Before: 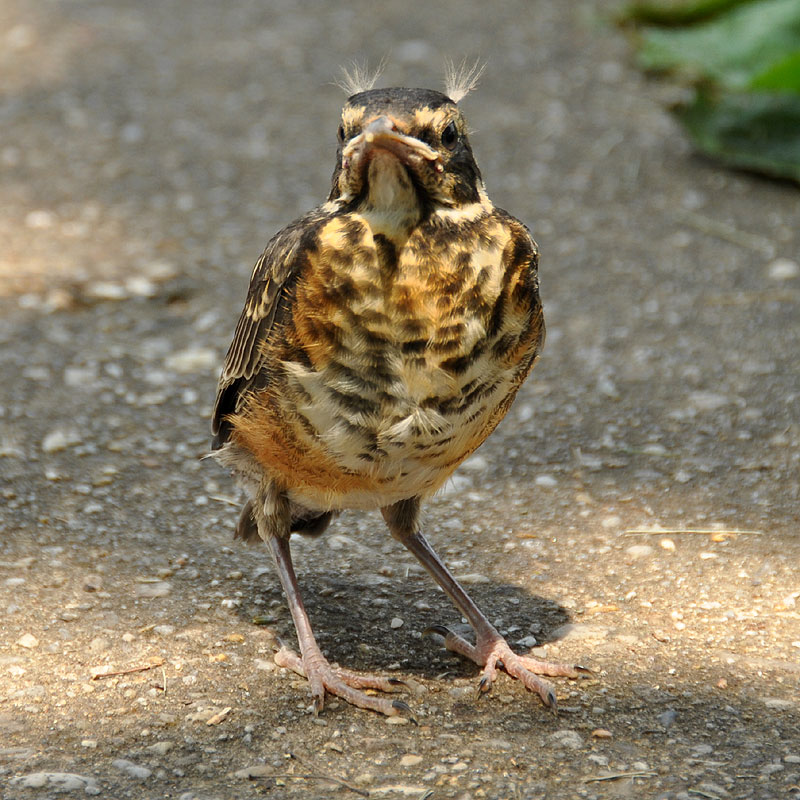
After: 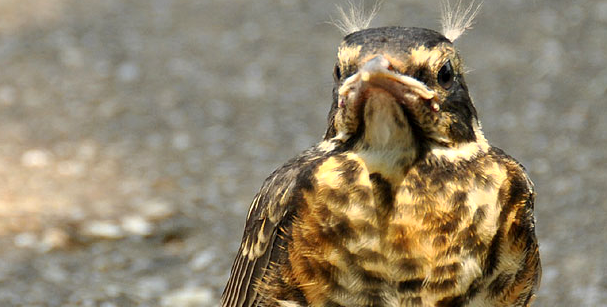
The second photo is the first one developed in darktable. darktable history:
exposure: black level correction 0.001, exposure 0.298 EV, compensate exposure bias true, compensate highlight preservation false
crop: left 0.579%, top 7.636%, right 23.527%, bottom 53.986%
